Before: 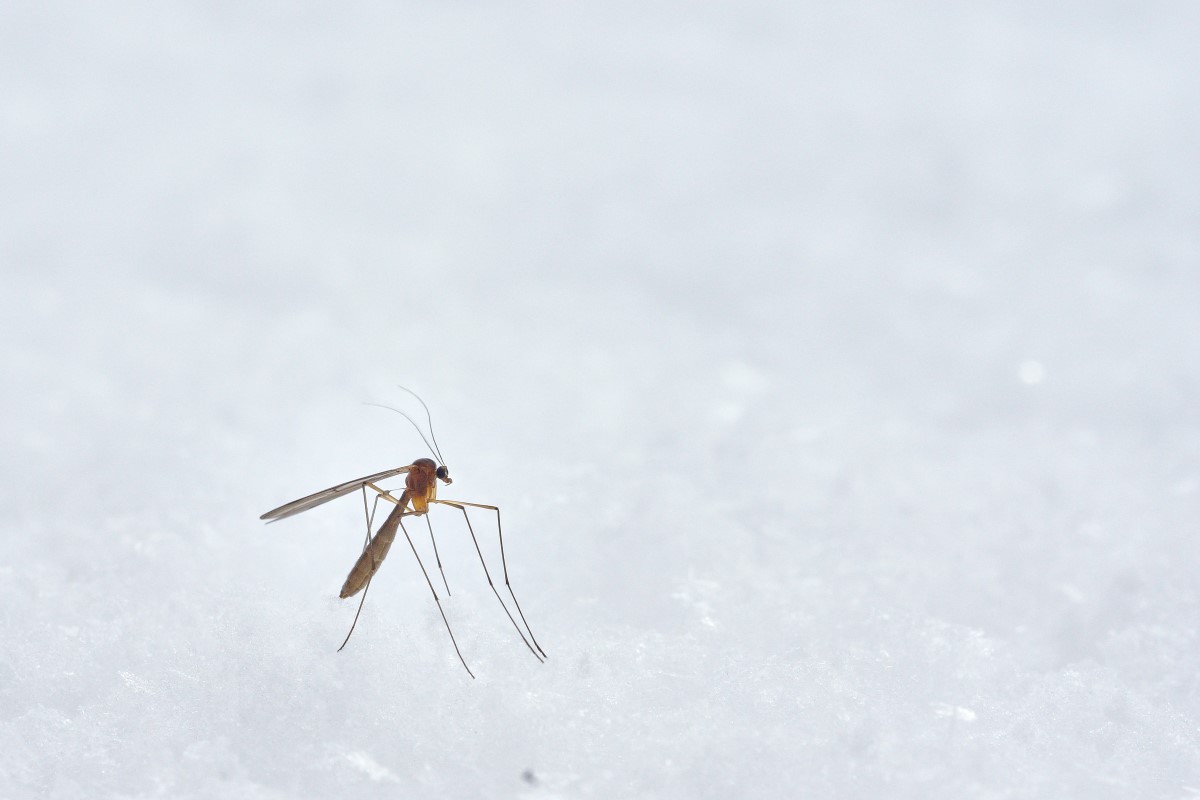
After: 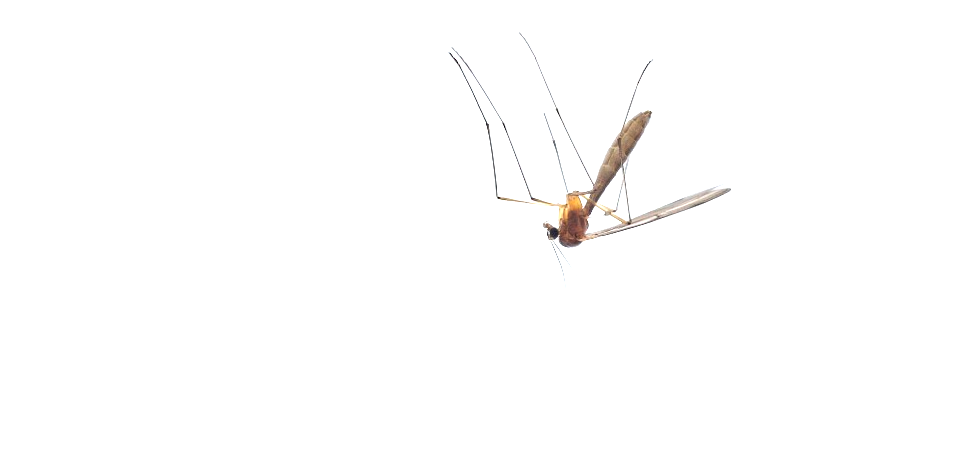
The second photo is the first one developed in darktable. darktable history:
orientation "rotate by 180 degrees": orientation rotate 180°
crop: left 18.38%, top 11.092%, right 2.134%, bottom 33.217%
rotate and perspective: lens shift (vertical) 0.048, lens shift (horizontal) -0.024, automatic cropping off
tone equalizer "contrast tone curve: medium": -8 EV -0.75 EV, -7 EV -0.7 EV, -6 EV -0.6 EV, -5 EV -0.4 EV, -3 EV 0.4 EV, -2 EV 0.6 EV, -1 EV 0.7 EV, +0 EV 0.75 EV, edges refinement/feathering 500, mask exposure compensation -1.57 EV, preserve details no
exposure: exposure 0.515 EV
